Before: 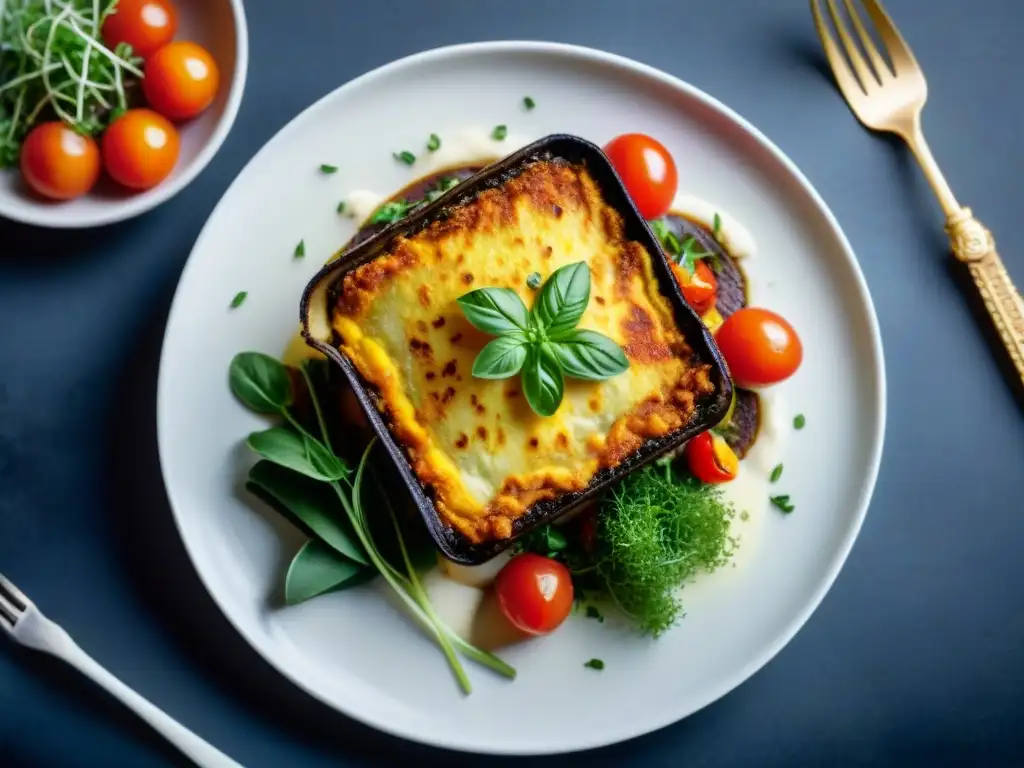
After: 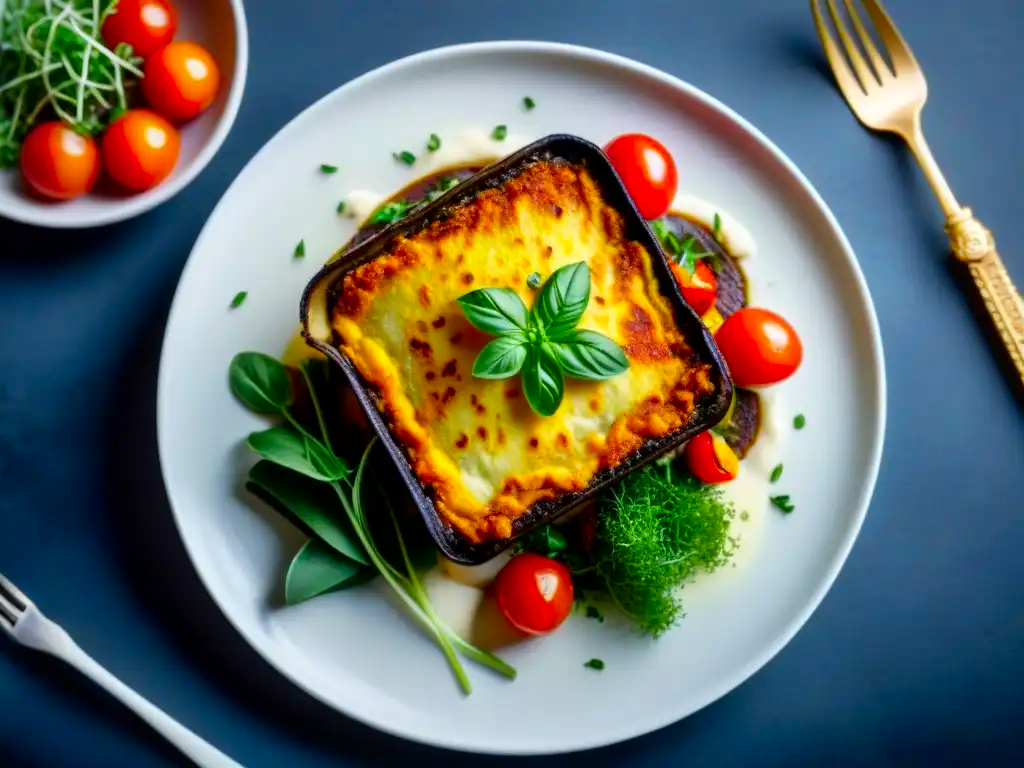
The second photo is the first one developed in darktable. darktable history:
exposure: compensate highlight preservation false
contrast brightness saturation: brightness -0.019, saturation 0.353
local contrast: mode bilateral grid, contrast 20, coarseness 50, detail 119%, midtone range 0.2
